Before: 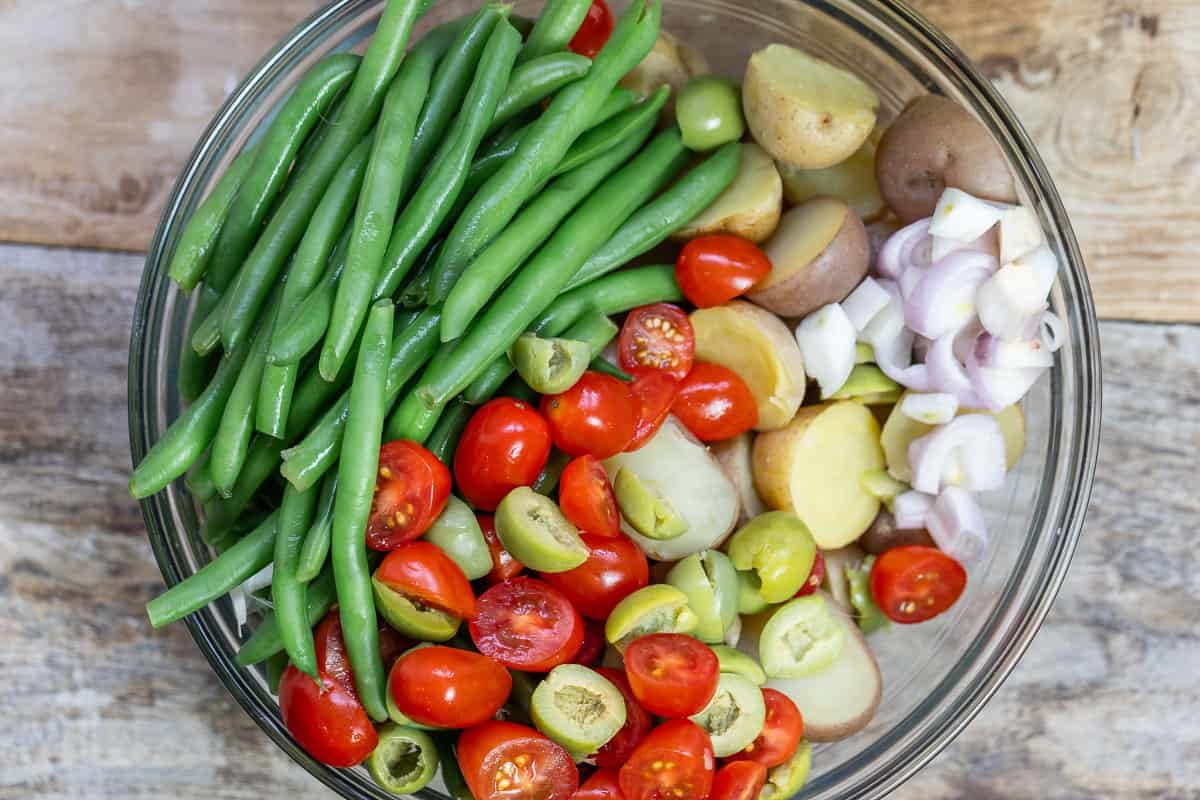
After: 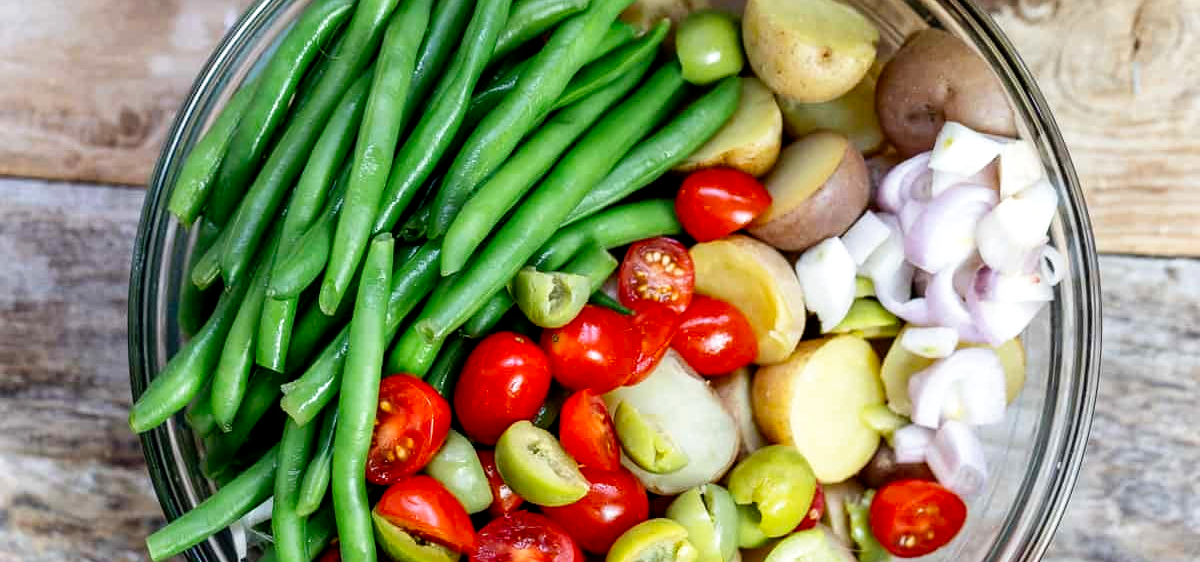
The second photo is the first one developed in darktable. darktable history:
crop and rotate: top 8.374%, bottom 21.291%
filmic rgb: black relative exposure -8.68 EV, white relative exposure 2.73 EV, target black luminance 0%, hardness 6.27, latitude 76.92%, contrast 1.329, shadows ↔ highlights balance -0.343%, add noise in highlights 0.002, preserve chrominance no, color science v3 (2019), use custom middle-gray values true, contrast in highlights soft
